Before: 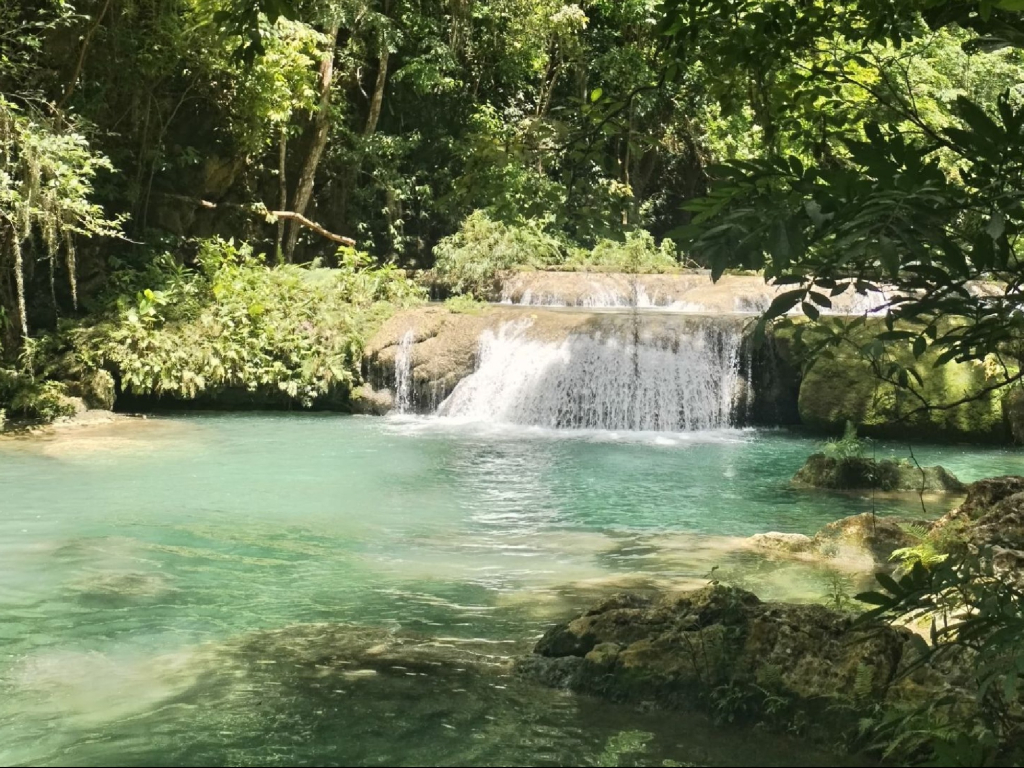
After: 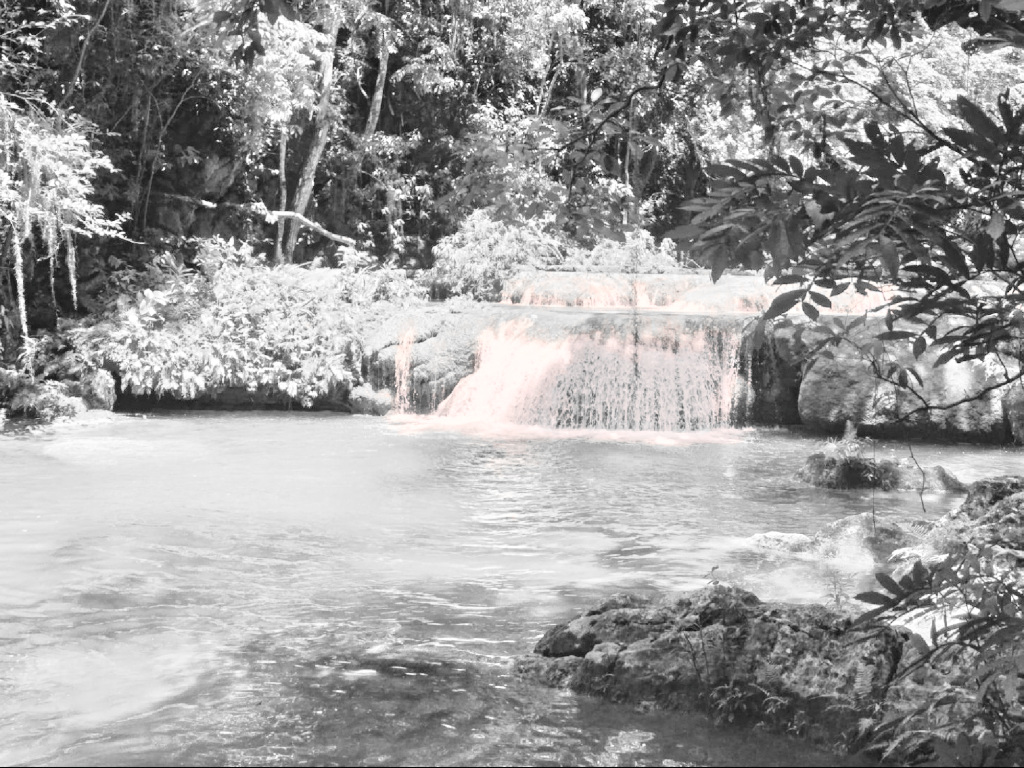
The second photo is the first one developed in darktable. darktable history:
color zones: curves: ch1 [(0, 0.006) (0.094, 0.285) (0.171, 0.001) (0.429, 0.001) (0.571, 0.003) (0.714, 0.004) (0.857, 0.004) (1, 0.006)]
color correction: highlights a* 14.46, highlights b* 5.85, shadows a* -5.53, shadows b* -15.24, saturation 0.85
contrast brightness saturation: contrast 0.2, brightness 0.16, saturation 0.22
tone equalizer: -7 EV 0.15 EV, -6 EV 0.6 EV, -5 EV 1.15 EV, -4 EV 1.33 EV, -3 EV 1.15 EV, -2 EV 0.6 EV, -1 EV 0.15 EV, mask exposure compensation -0.5 EV
